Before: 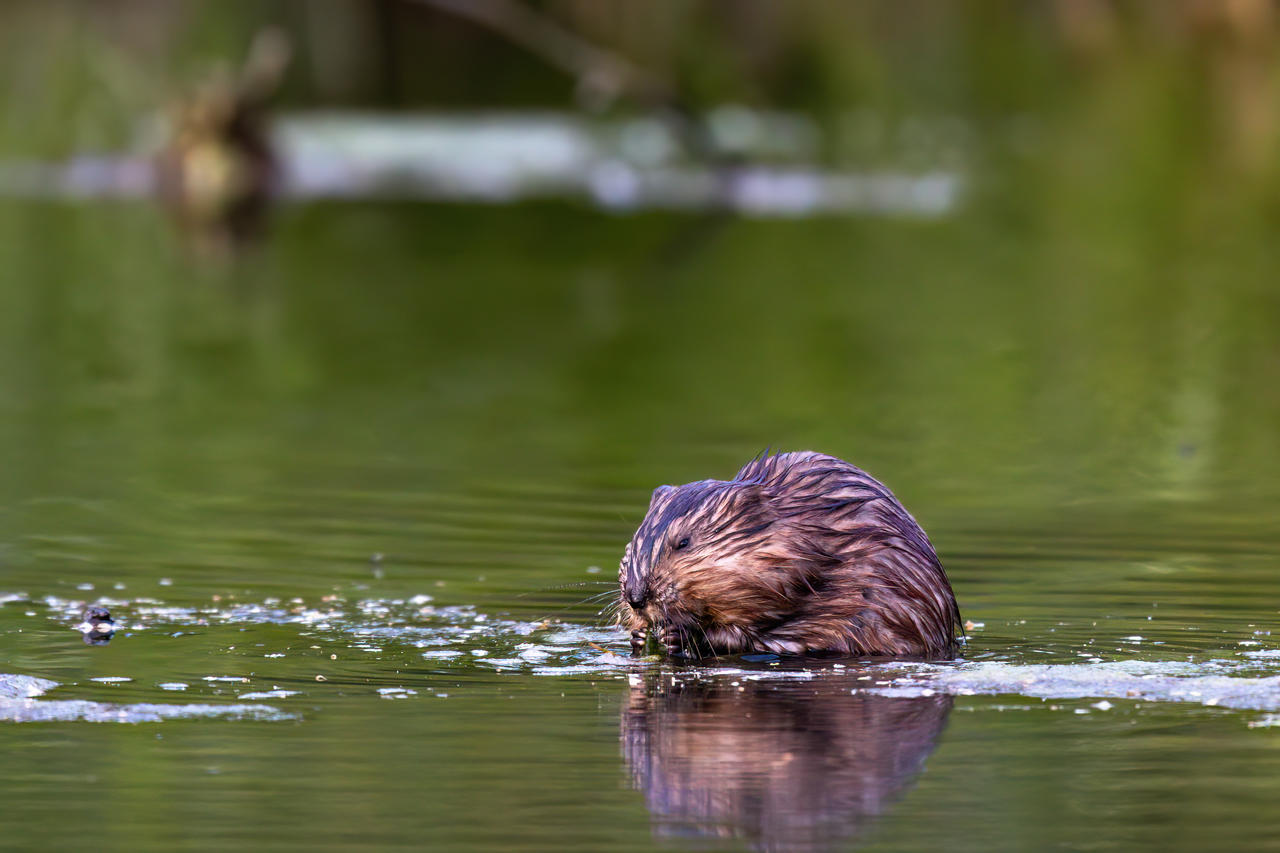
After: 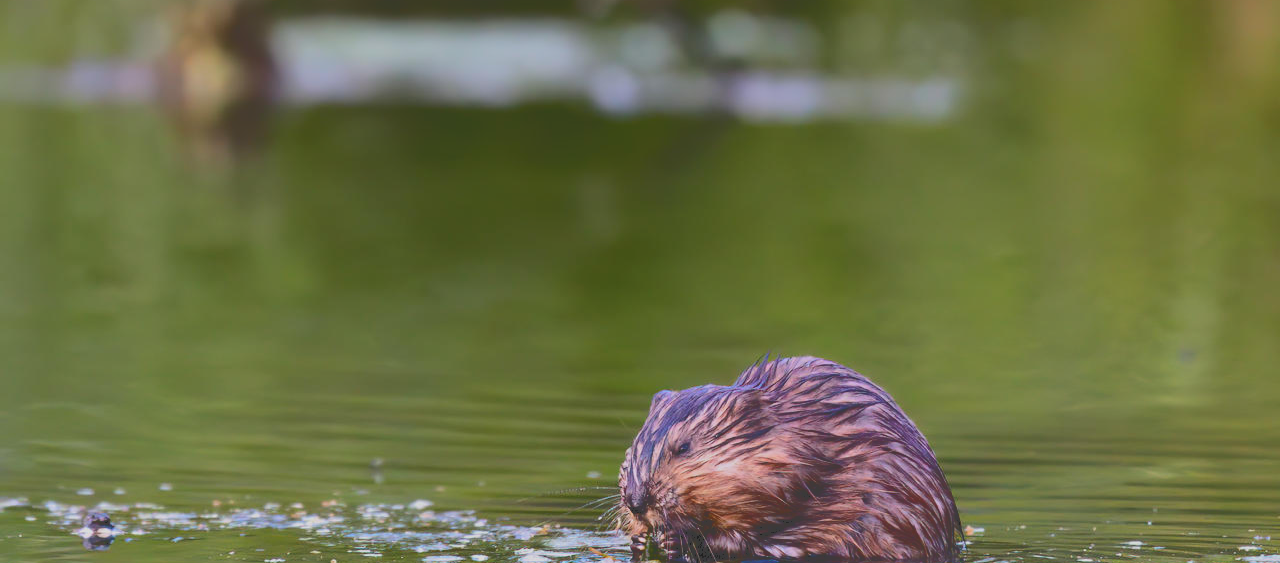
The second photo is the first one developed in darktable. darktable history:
exposure: exposure -0.012 EV, compensate highlight preservation false
local contrast: detail 71%
crop: top 11.165%, bottom 22.719%
tone curve: curves: ch0 [(0, 0) (0.003, 0.177) (0.011, 0.177) (0.025, 0.176) (0.044, 0.178) (0.069, 0.186) (0.1, 0.194) (0.136, 0.203) (0.177, 0.223) (0.224, 0.255) (0.277, 0.305) (0.335, 0.383) (0.399, 0.467) (0.468, 0.546) (0.543, 0.616) (0.623, 0.694) (0.709, 0.764) (0.801, 0.834) (0.898, 0.901) (1, 1)], color space Lab, independent channels, preserve colors none
